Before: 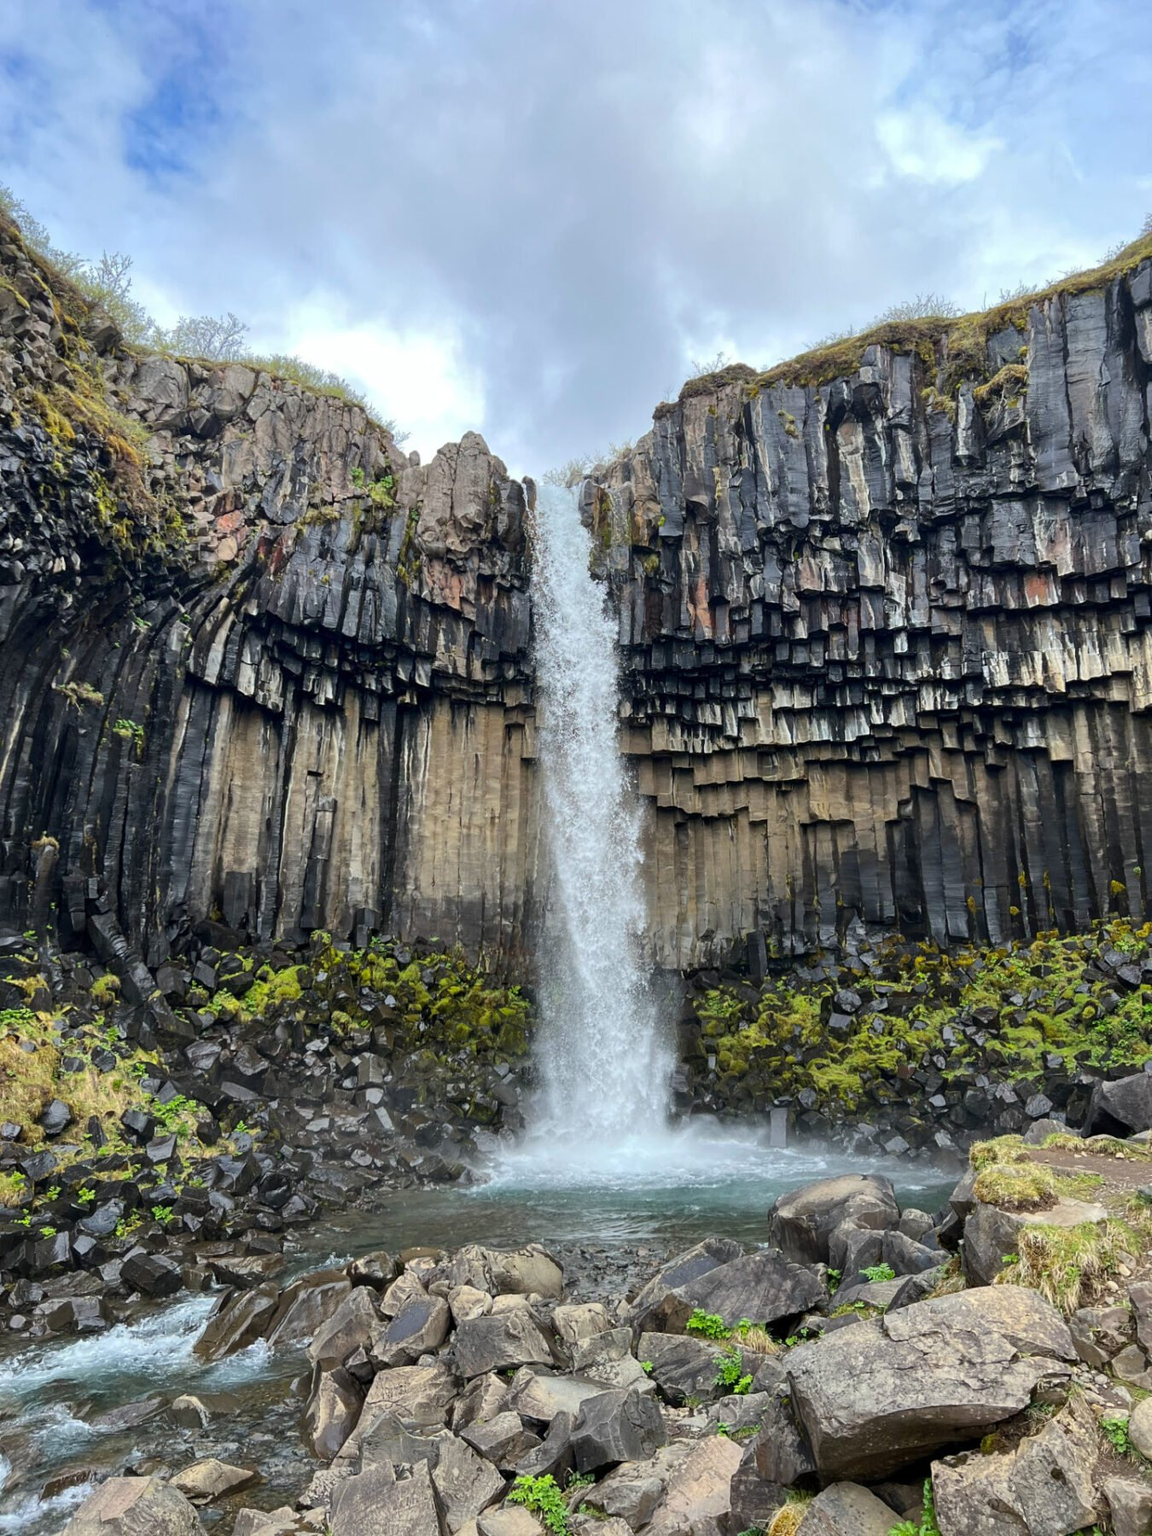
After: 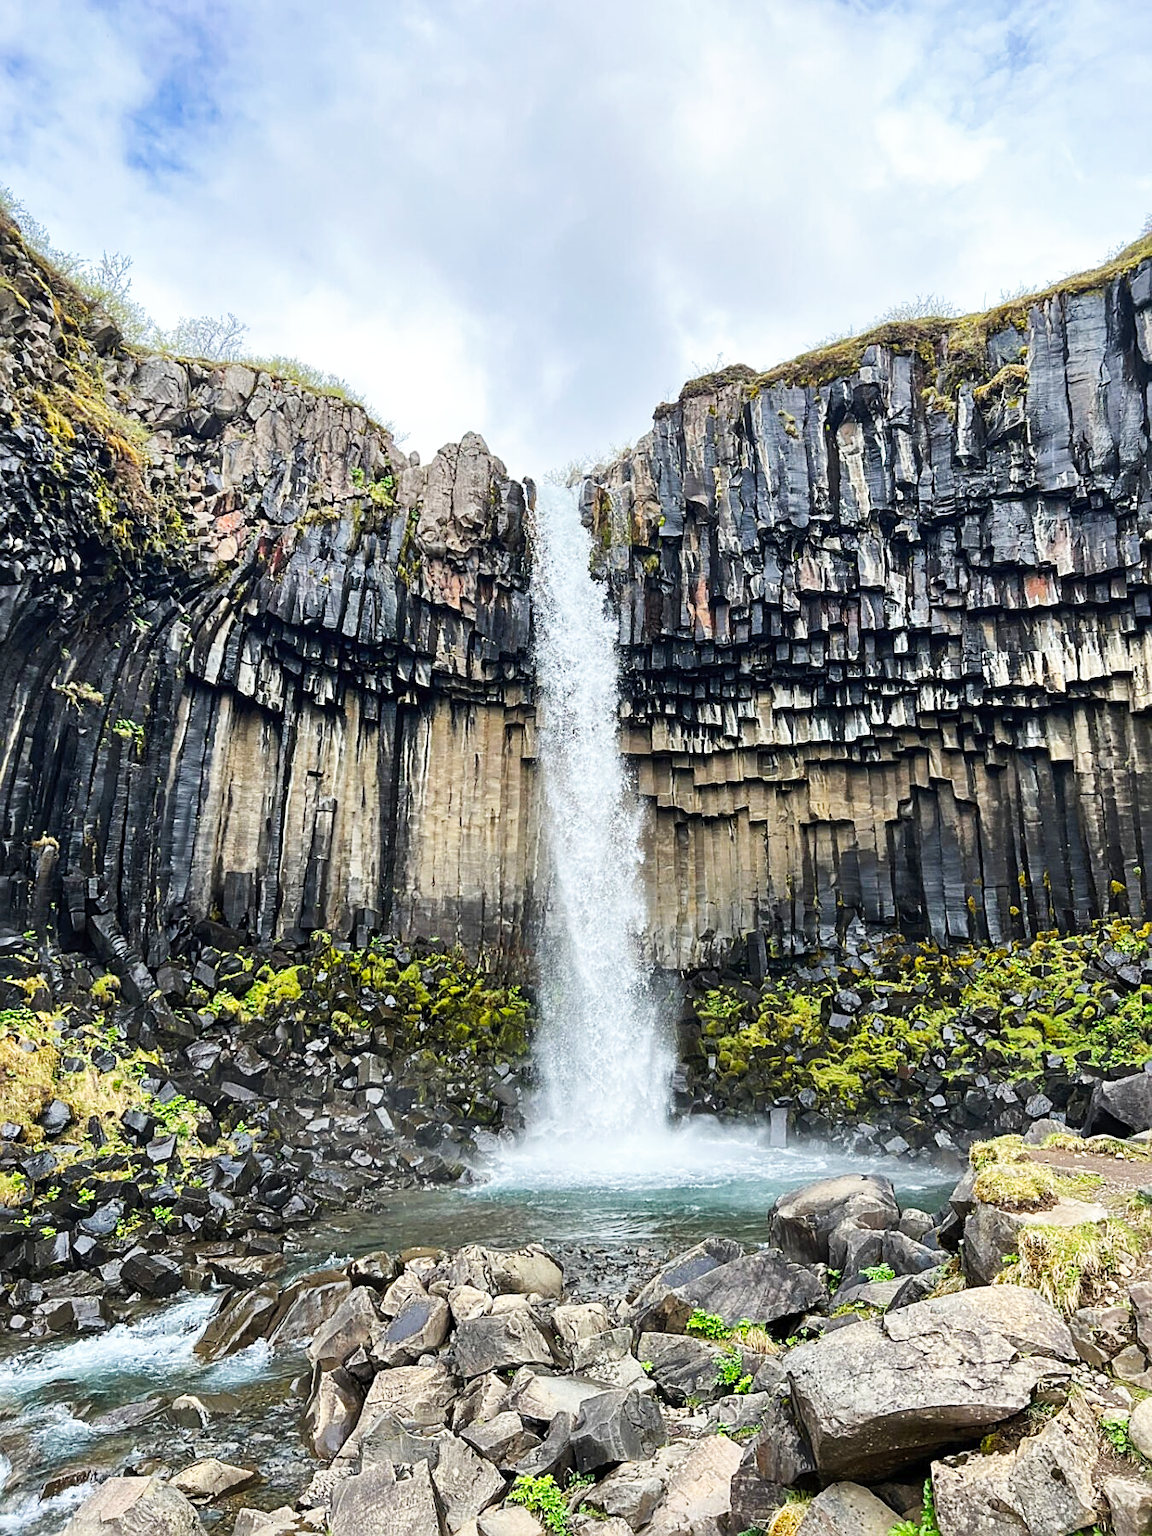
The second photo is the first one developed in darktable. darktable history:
rotate and perspective: automatic cropping off
sharpen: amount 0.575
shadows and highlights: shadows 37.27, highlights -28.18, soften with gaussian
tone curve: curves: ch0 [(0, 0) (0.003, 0.011) (0.011, 0.02) (0.025, 0.032) (0.044, 0.046) (0.069, 0.071) (0.1, 0.107) (0.136, 0.144) (0.177, 0.189) (0.224, 0.244) (0.277, 0.309) (0.335, 0.398) (0.399, 0.477) (0.468, 0.583) (0.543, 0.675) (0.623, 0.772) (0.709, 0.855) (0.801, 0.926) (0.898, 0.979) (1, 1)], preserve colors none
